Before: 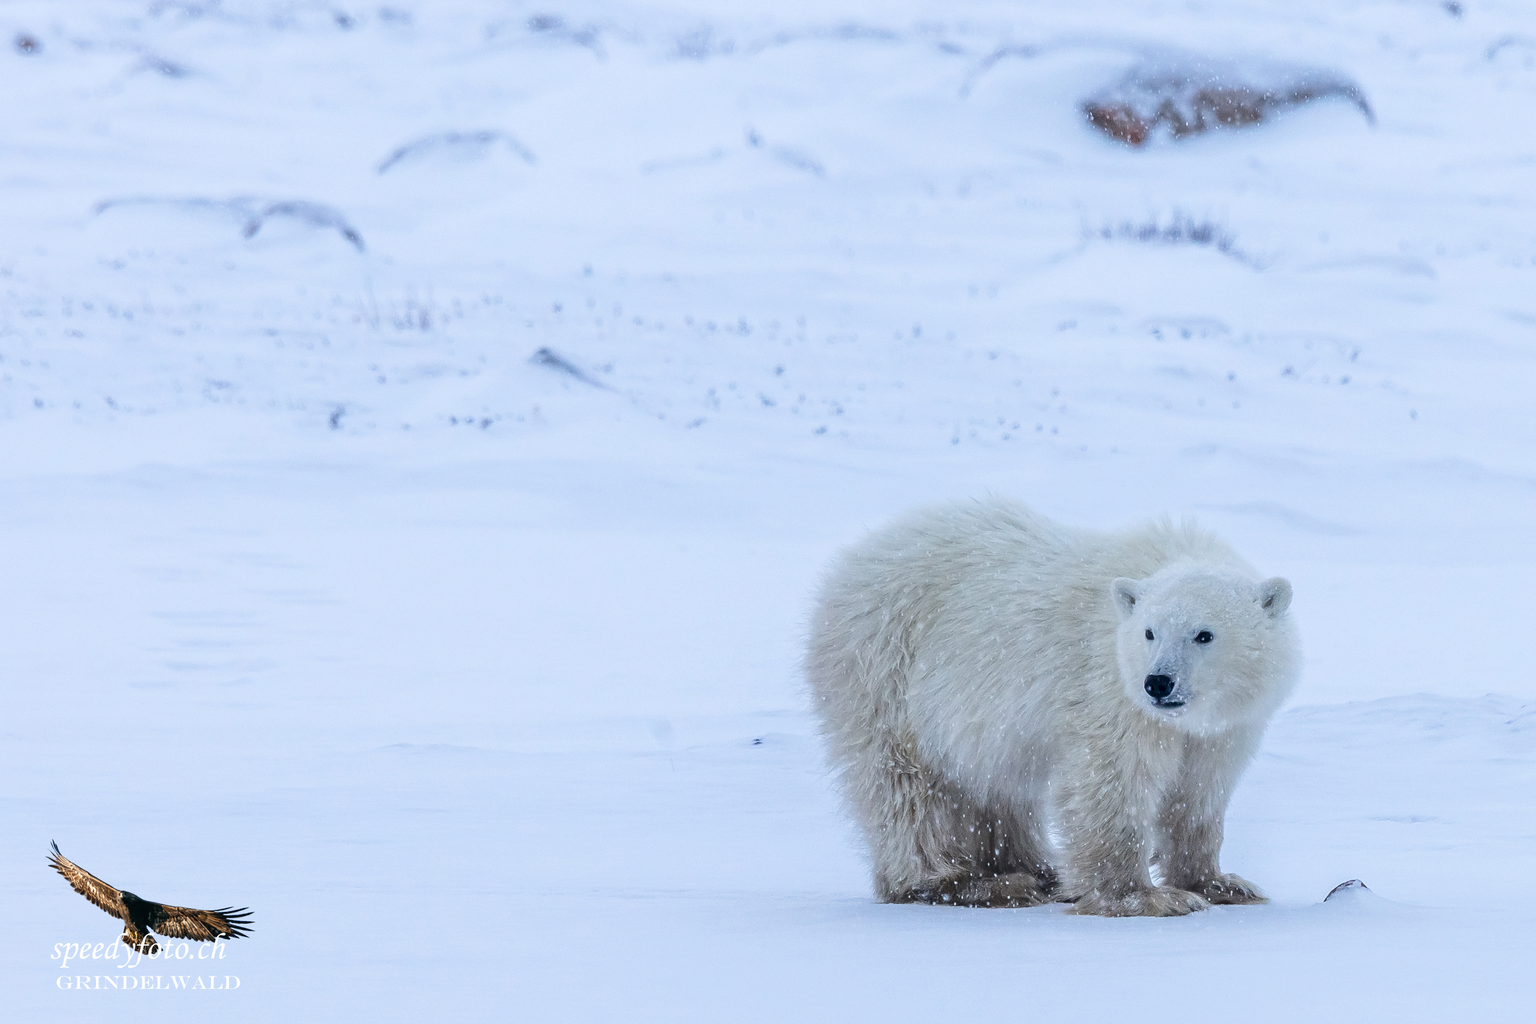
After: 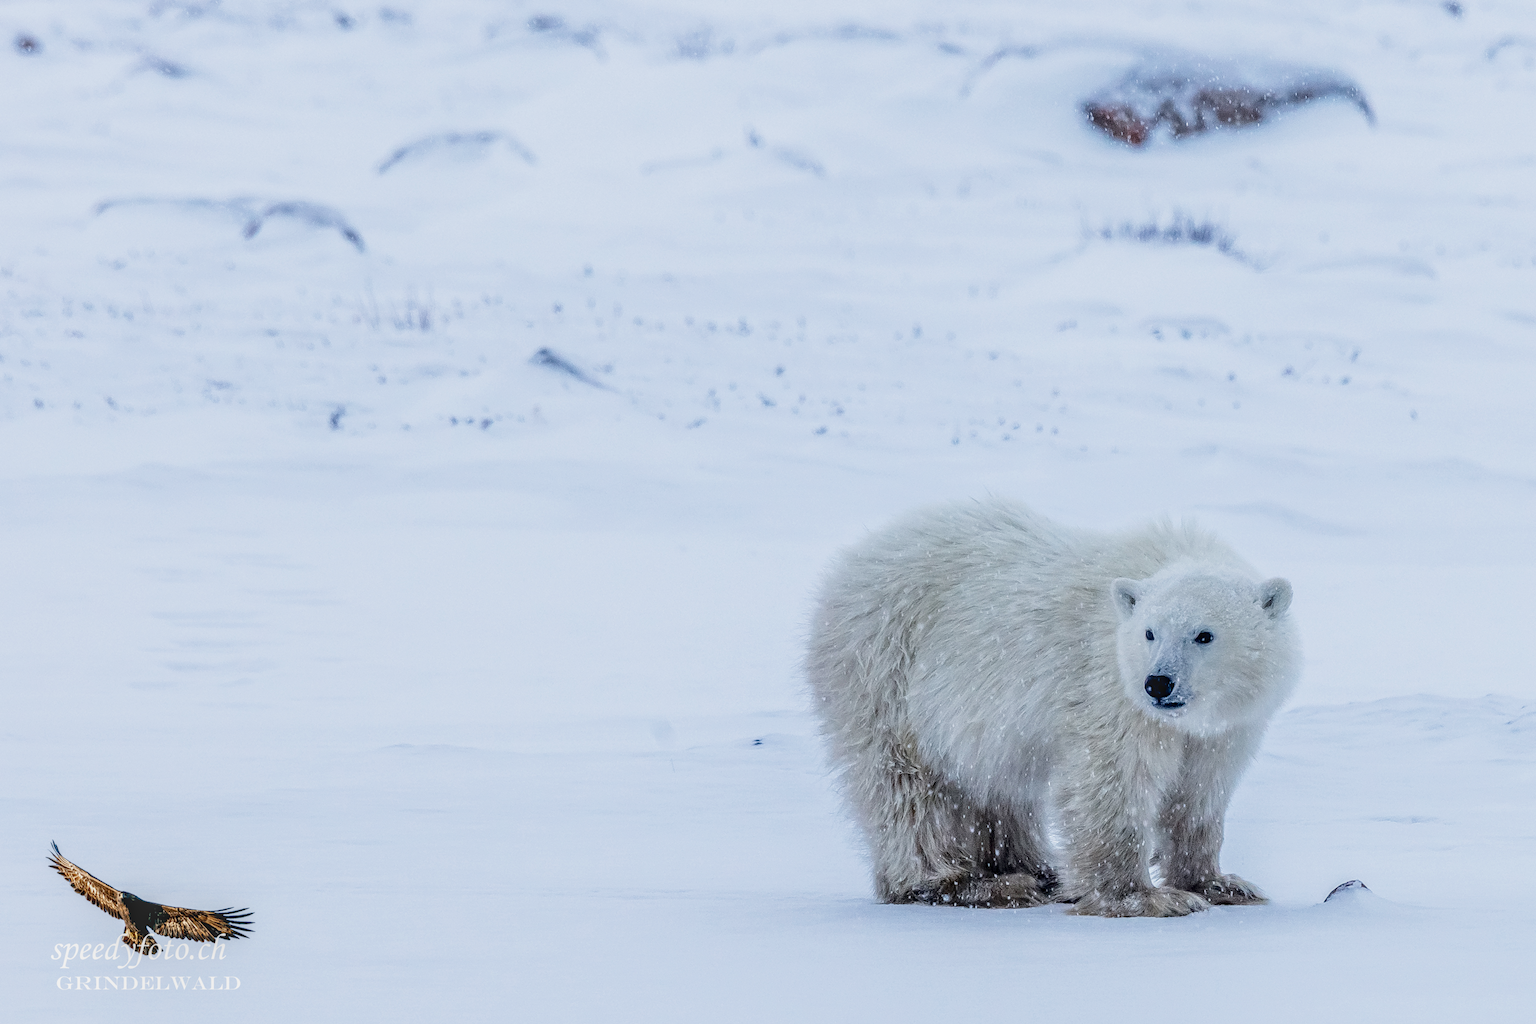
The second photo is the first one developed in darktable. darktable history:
local contrast: highlights 1%, shadows 1%, detail 133%
color correction: highlights b* 0.046
filmic rgb: black relative exposure -11.83 EV, white relative exposure 5.45 EV, threshold 5.95 EV, hardness 4.49, latitude 49.92%, contrast 1.143, add noise in highlights 0.001, preserve chrominance no, color science v4 (2020), enable highlight reconstruction true
